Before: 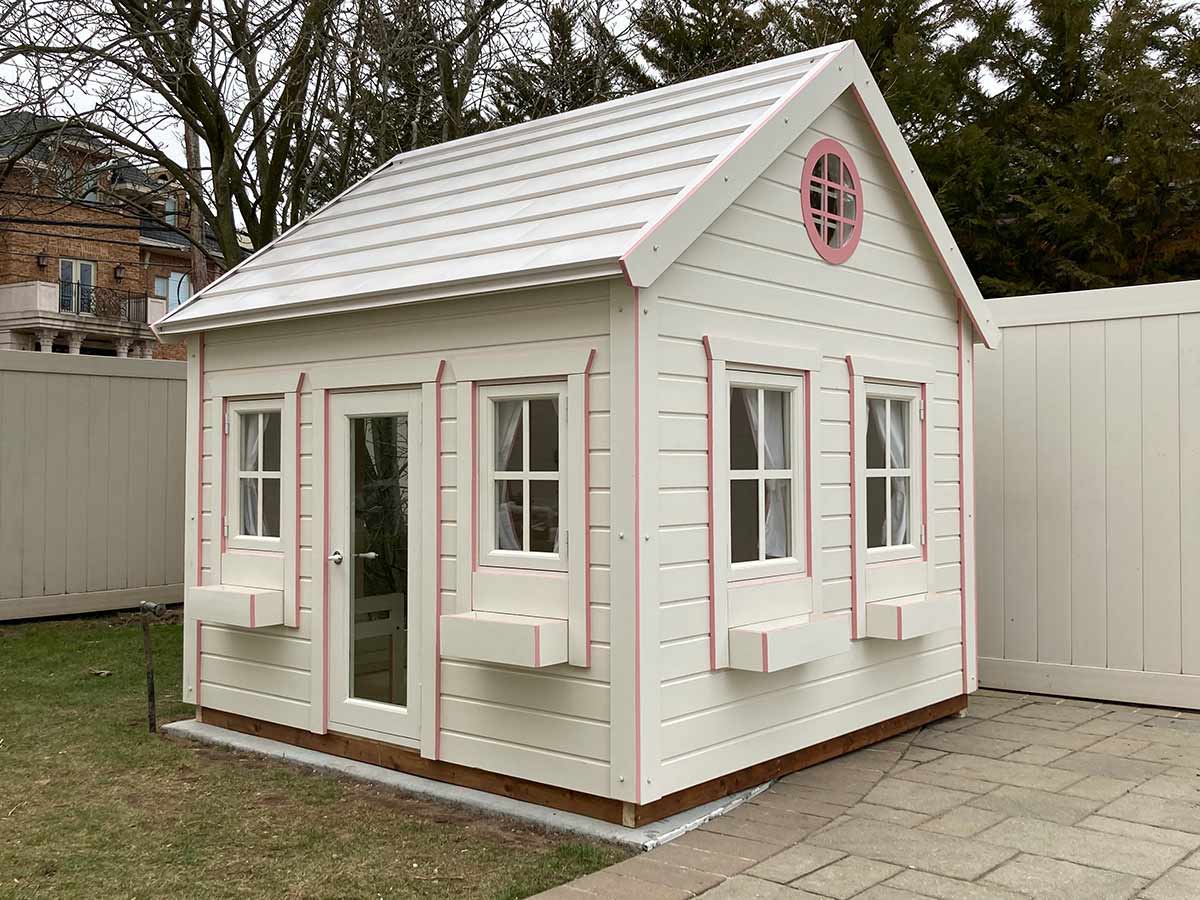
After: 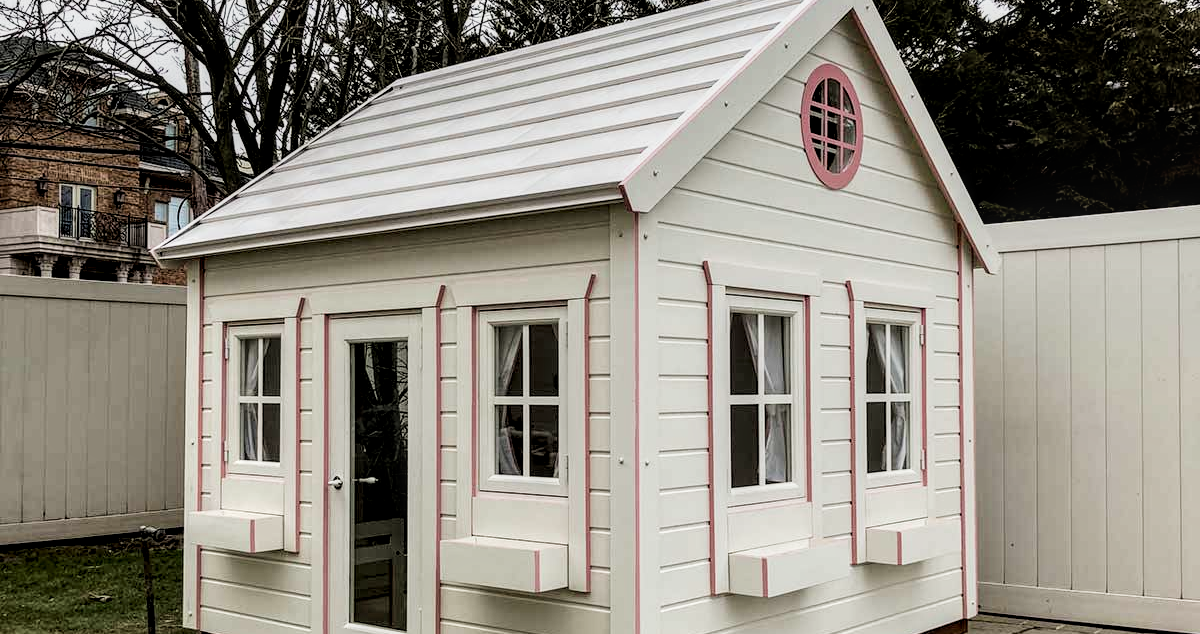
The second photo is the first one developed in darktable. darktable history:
crop and rotate: top 8.439%, bottom 21.015%
local contrast: detail 150%
filmic rgb: black relative exposure -5.15 EV, white relative exposure 3.51 EV, hardness 3.19, contrast 1.297, highlights saturation mix -49.1%
